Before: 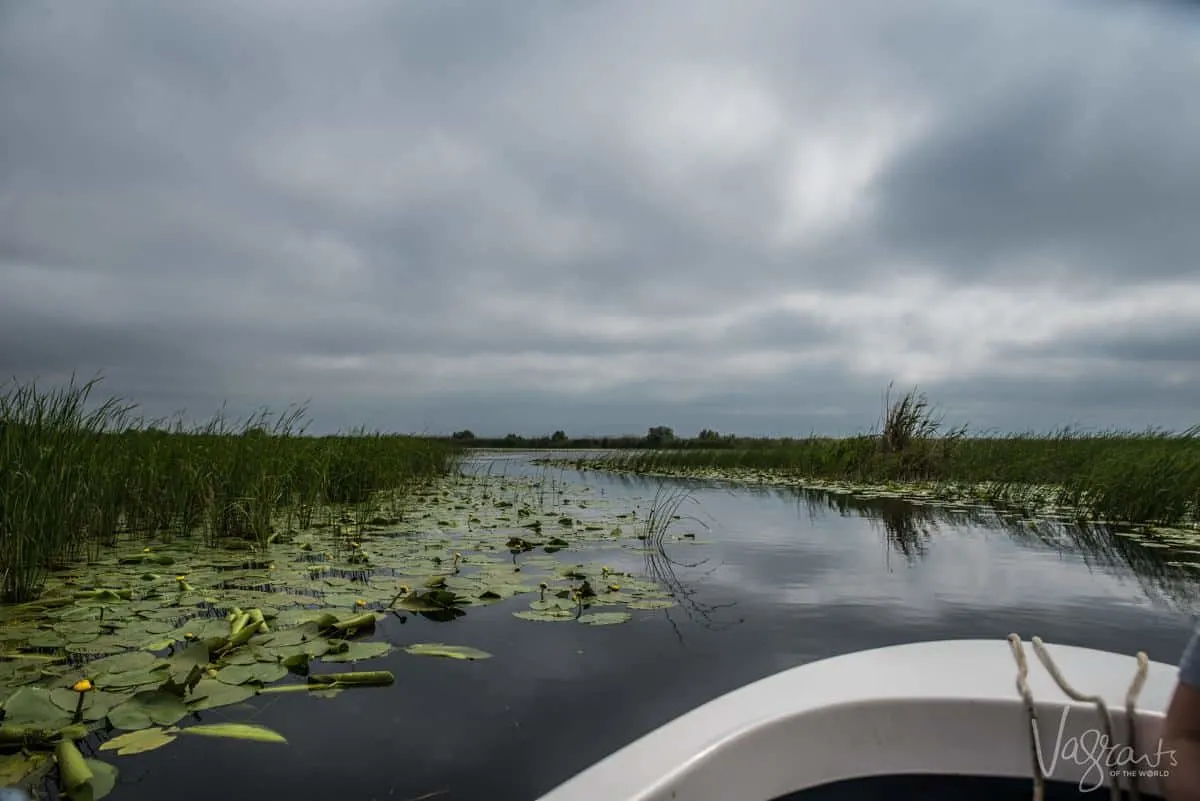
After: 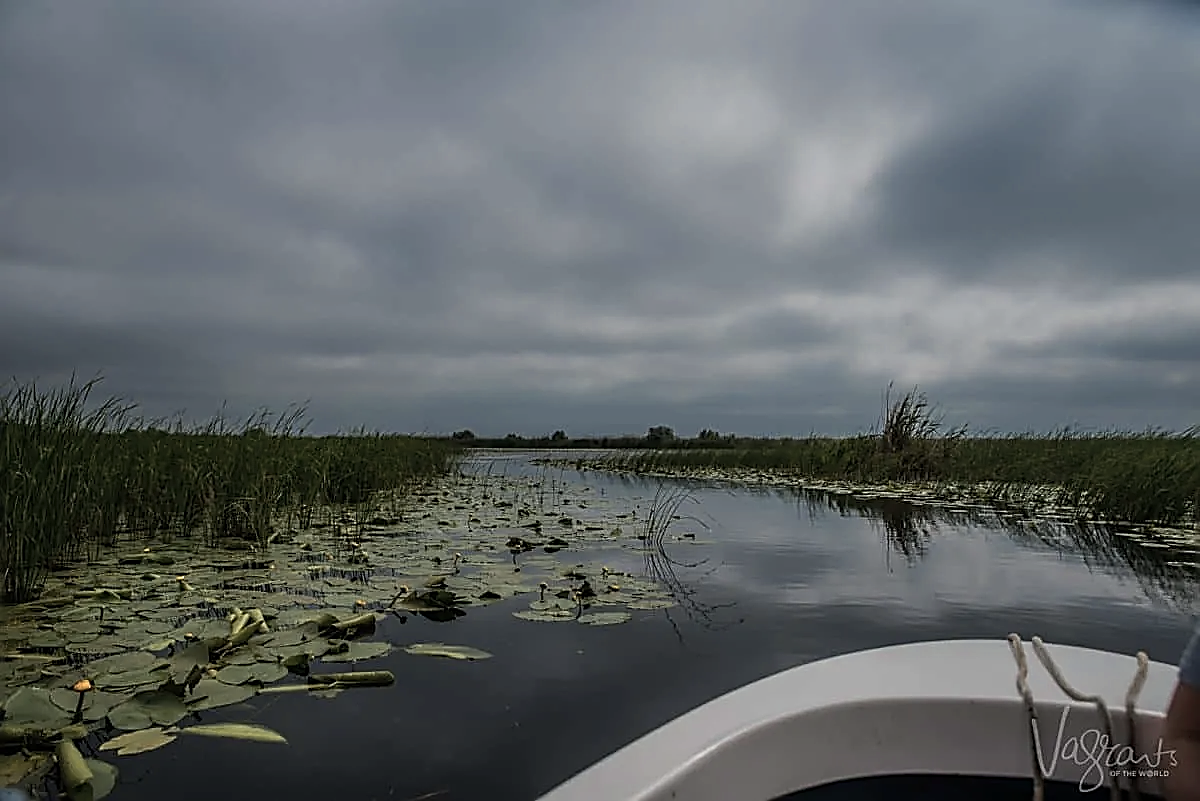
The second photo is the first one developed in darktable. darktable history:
color zones: curves: ch0 [(0, 0.473) (0.001, 0.473) (0.226, 0.548) (0.4, 0.589) (0.525, 0.54) (0.728, 0.403) (0.999, 0.473) (1, 0.473)]; ch1 [(0, 0.619) (0.001, 0.619) (0.234, 0.388) (0.4, 0.372) (0.528, 0.422) (0.732, 0.53) (0.999, 0.619) (1, 0.619)]; ch2 [(0, 0.547) (0.001, 0.547) (0.226, 0.45) (0.4, 0.525) (0.525, 0.585) (0.8, 0.511) (0.999, 0.547) (1, 0.547)]
tone equalizer: edges refinement/feathering 500, mask exposure compensation -1.57 EV, preserve details guided filter
sharpen: radius 1.632, amount 1.306
exposure: exposure -0.599 EV, compensate exposure bias true, compensate highlight preservation false
